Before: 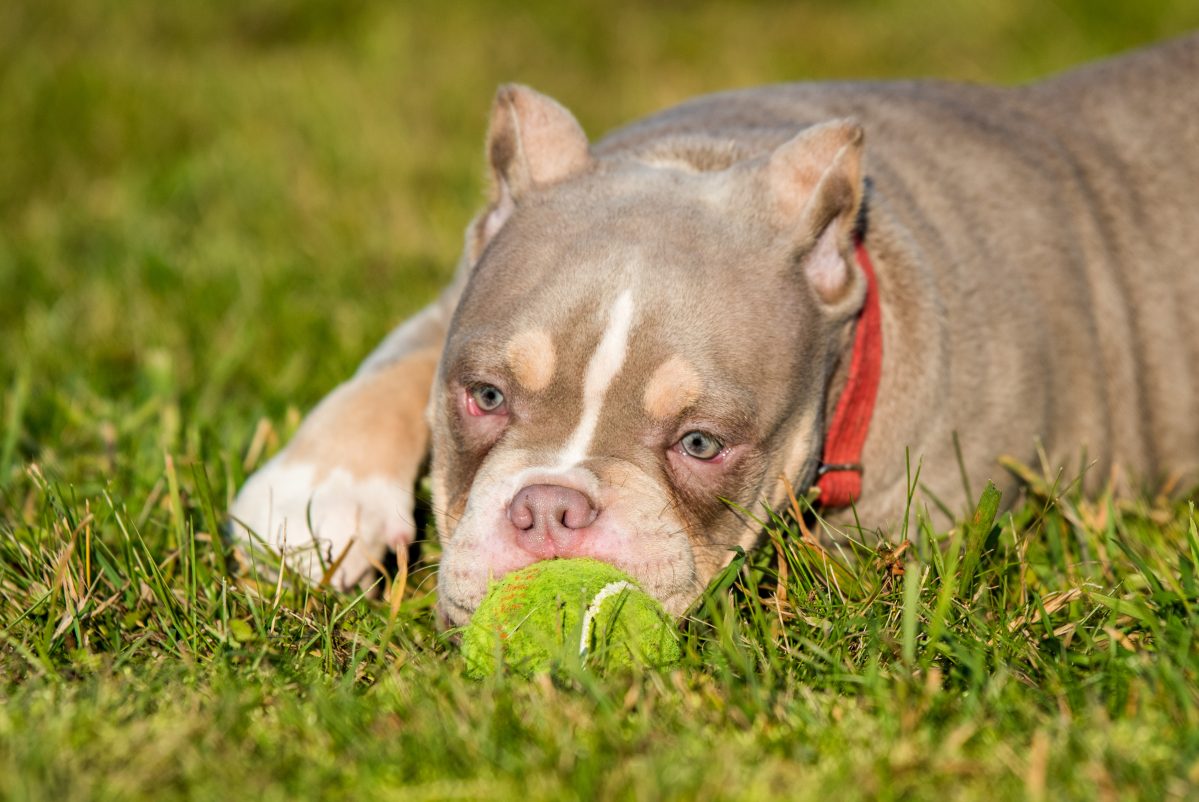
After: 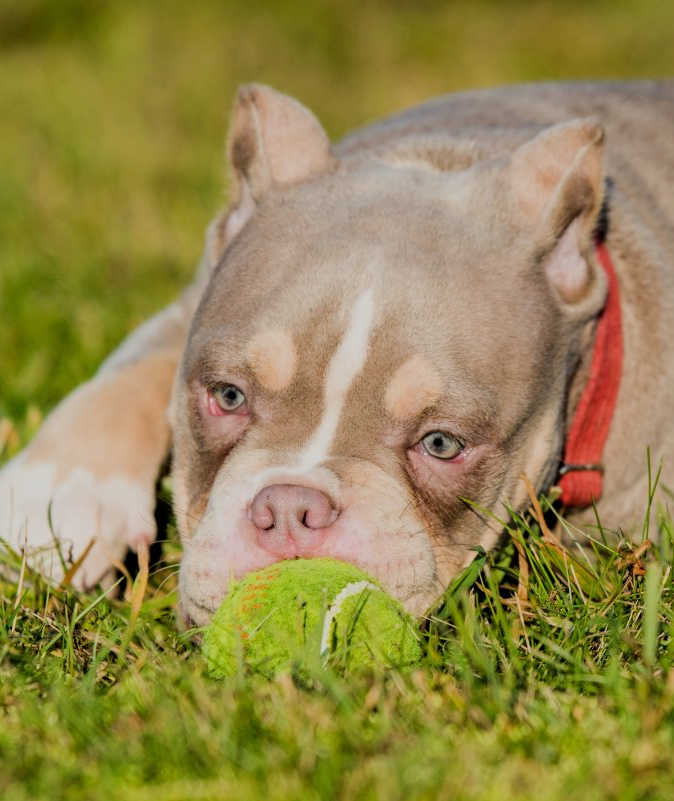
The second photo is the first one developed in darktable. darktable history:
filmic rgb: black relative exposure -7.65 EV, white relative exposure 4.56 EV, threshold 5.99 EV, hardness 3.61, enable highlight reconstruction true
crop: left 21.656%, right 22.072%, bottom 0.008%
